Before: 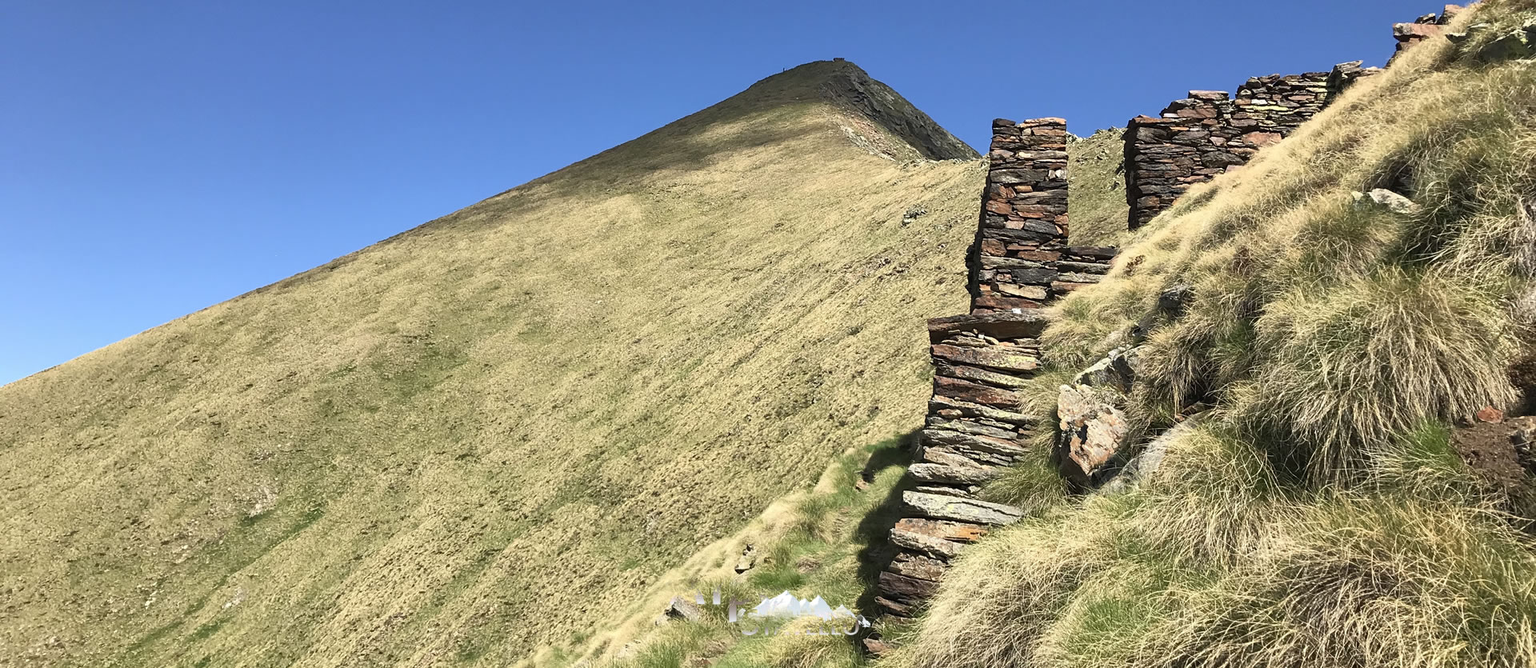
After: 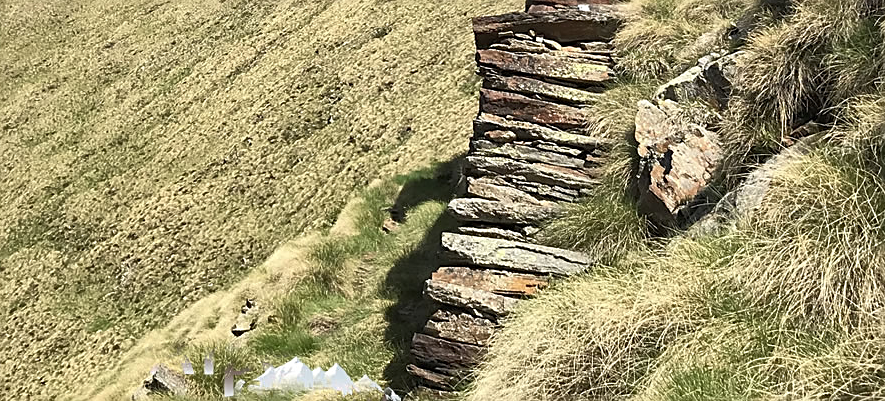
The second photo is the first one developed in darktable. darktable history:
sharpen: on, module defaults
shadows and highlights: radius 265.11, soften with gaussian
crop: left 35.786%, top 45.701%, right 18.102%, bottom 6.167%
